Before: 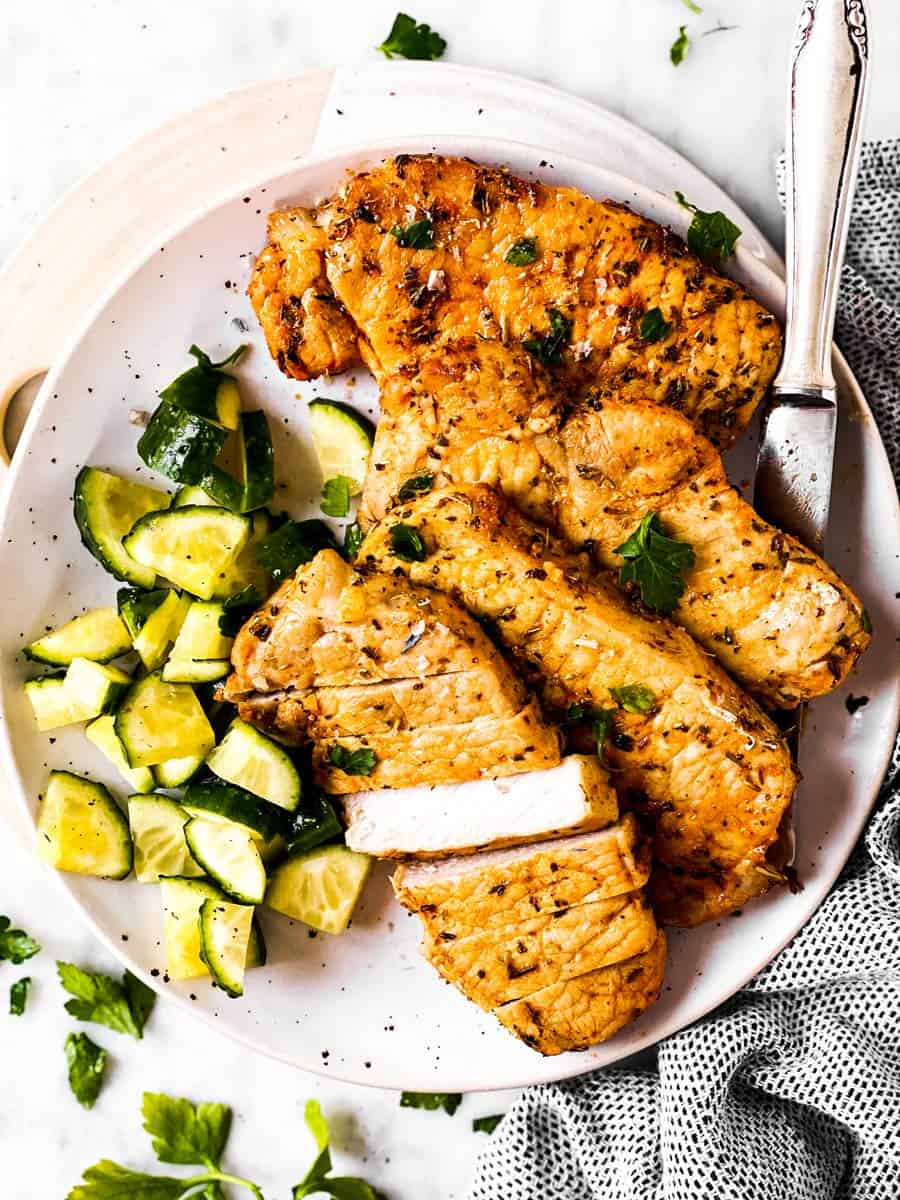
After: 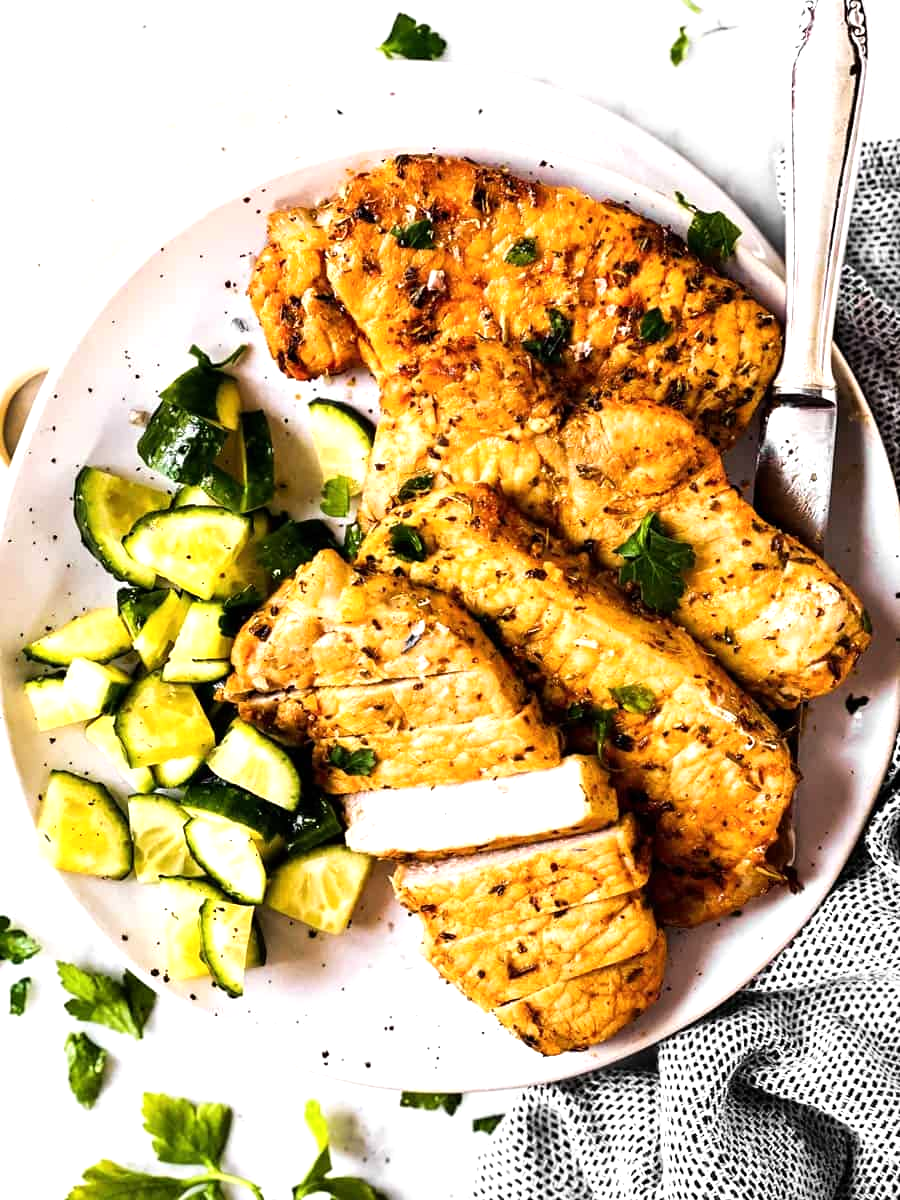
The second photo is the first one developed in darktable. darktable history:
color calibration: illuminant same as pipeline (D50), adaptation none (bypass), x 0.332, y 0.335, temperature 5016.73 K
tone equalizer: -8 EV -0.383 EV, -7 EV -0.359 EV, -6 EV -0.353 EV, -5 EV -0.183 EV, -3 EV 0.242 EV, -2 EV 0.324 EV, -1 EV 0.398 EV, +0 EV 0.414 EV
